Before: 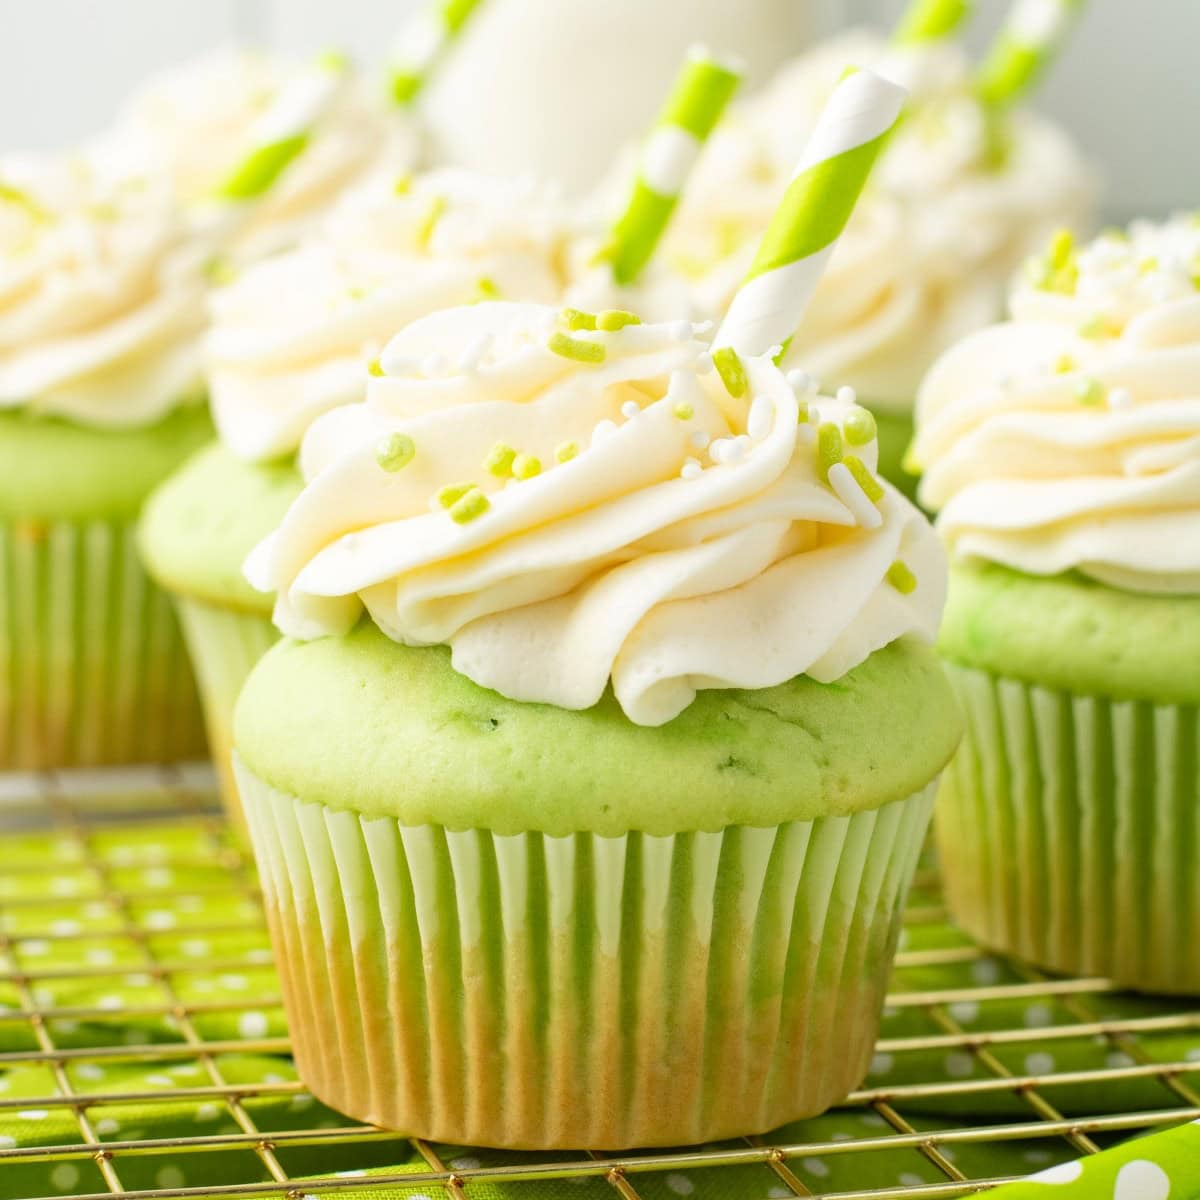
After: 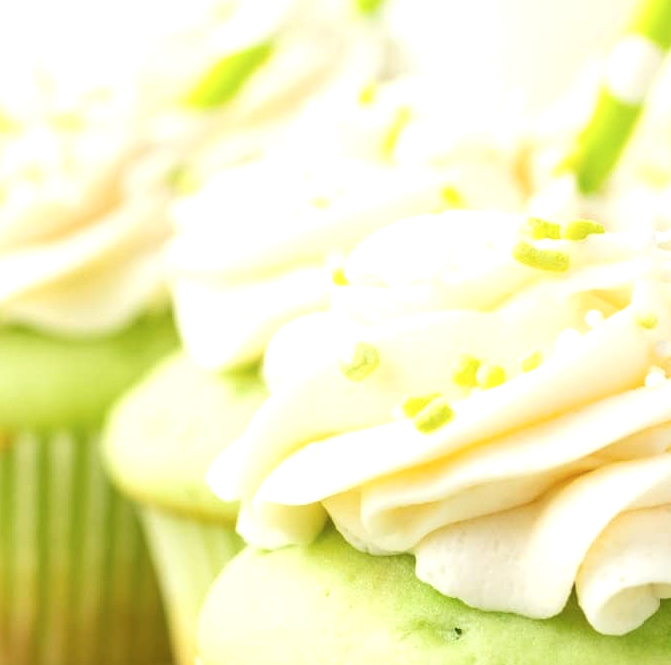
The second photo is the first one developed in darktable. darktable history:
shadows and highlights: radius 110.74, shadows 51.68, white point adjustment 9.11, highlights -5.66, soften with gaussian
crop and rotate: left 3.021%, top 7.611%, right 40.991%, bottom 36.951%
